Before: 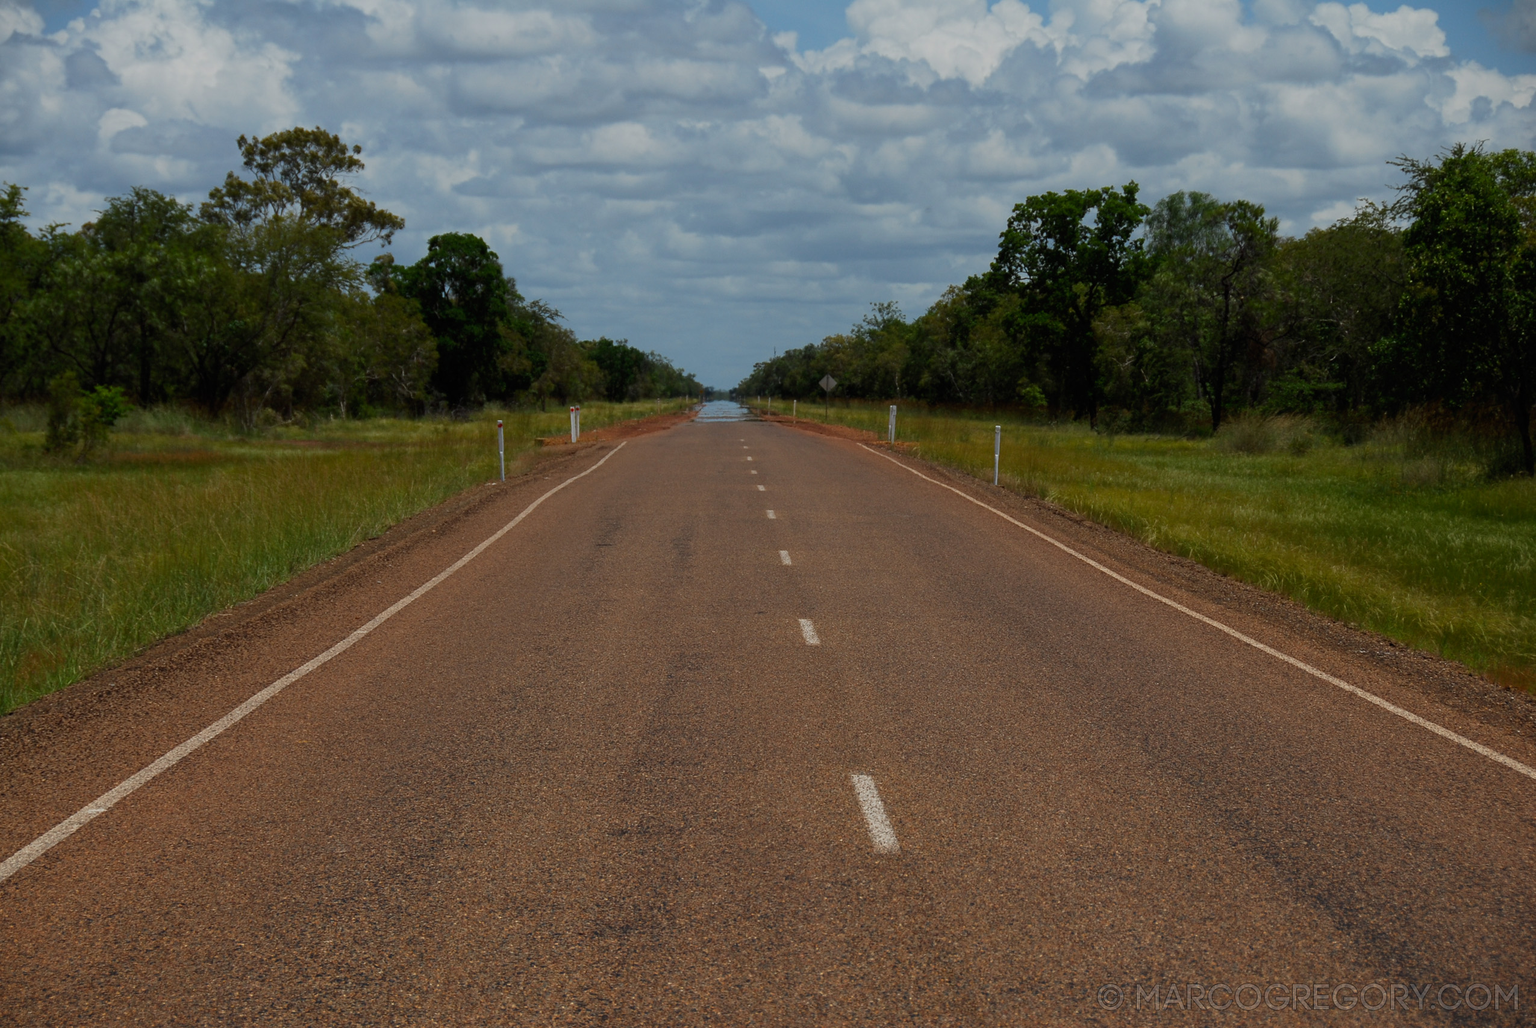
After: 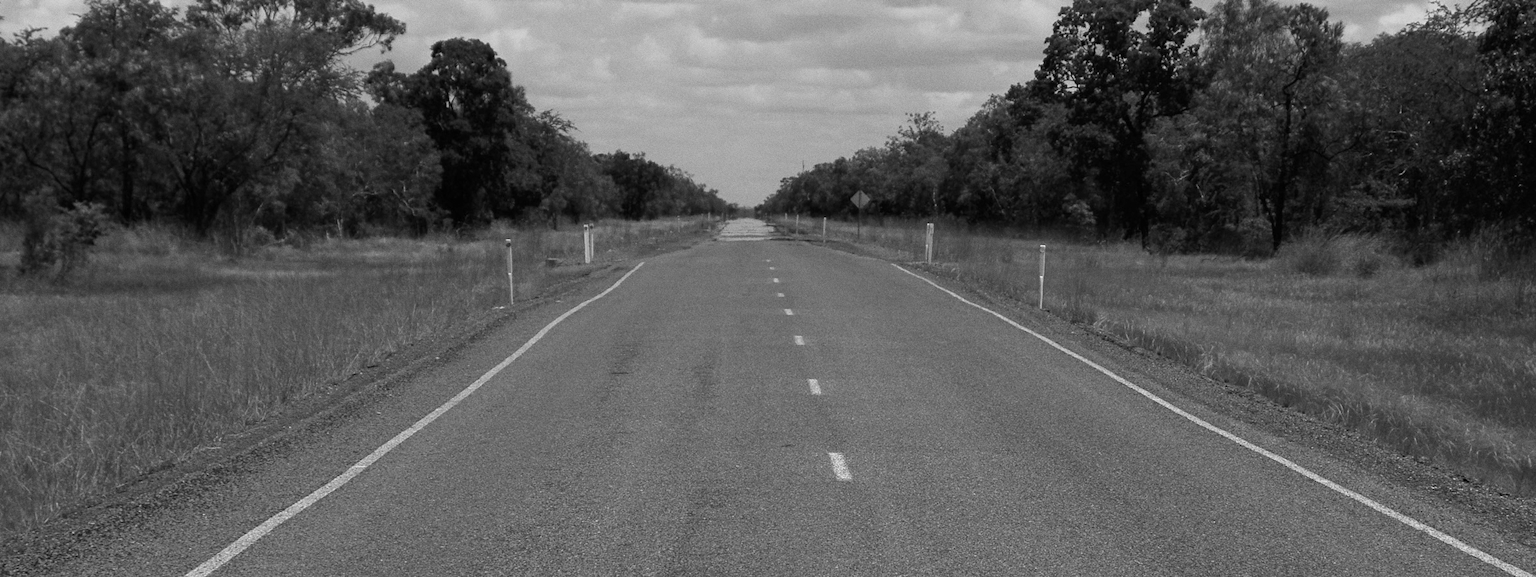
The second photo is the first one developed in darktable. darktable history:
tone equalizer: on, module defaults
crop: left 1.744%, top 19.225%, right 5.069%, bottom 28.357%
grain: coarseness 0.09 ISO
exposure: exposure 0.722 EV, compensate highlight preservation false
monochrome: size 1
